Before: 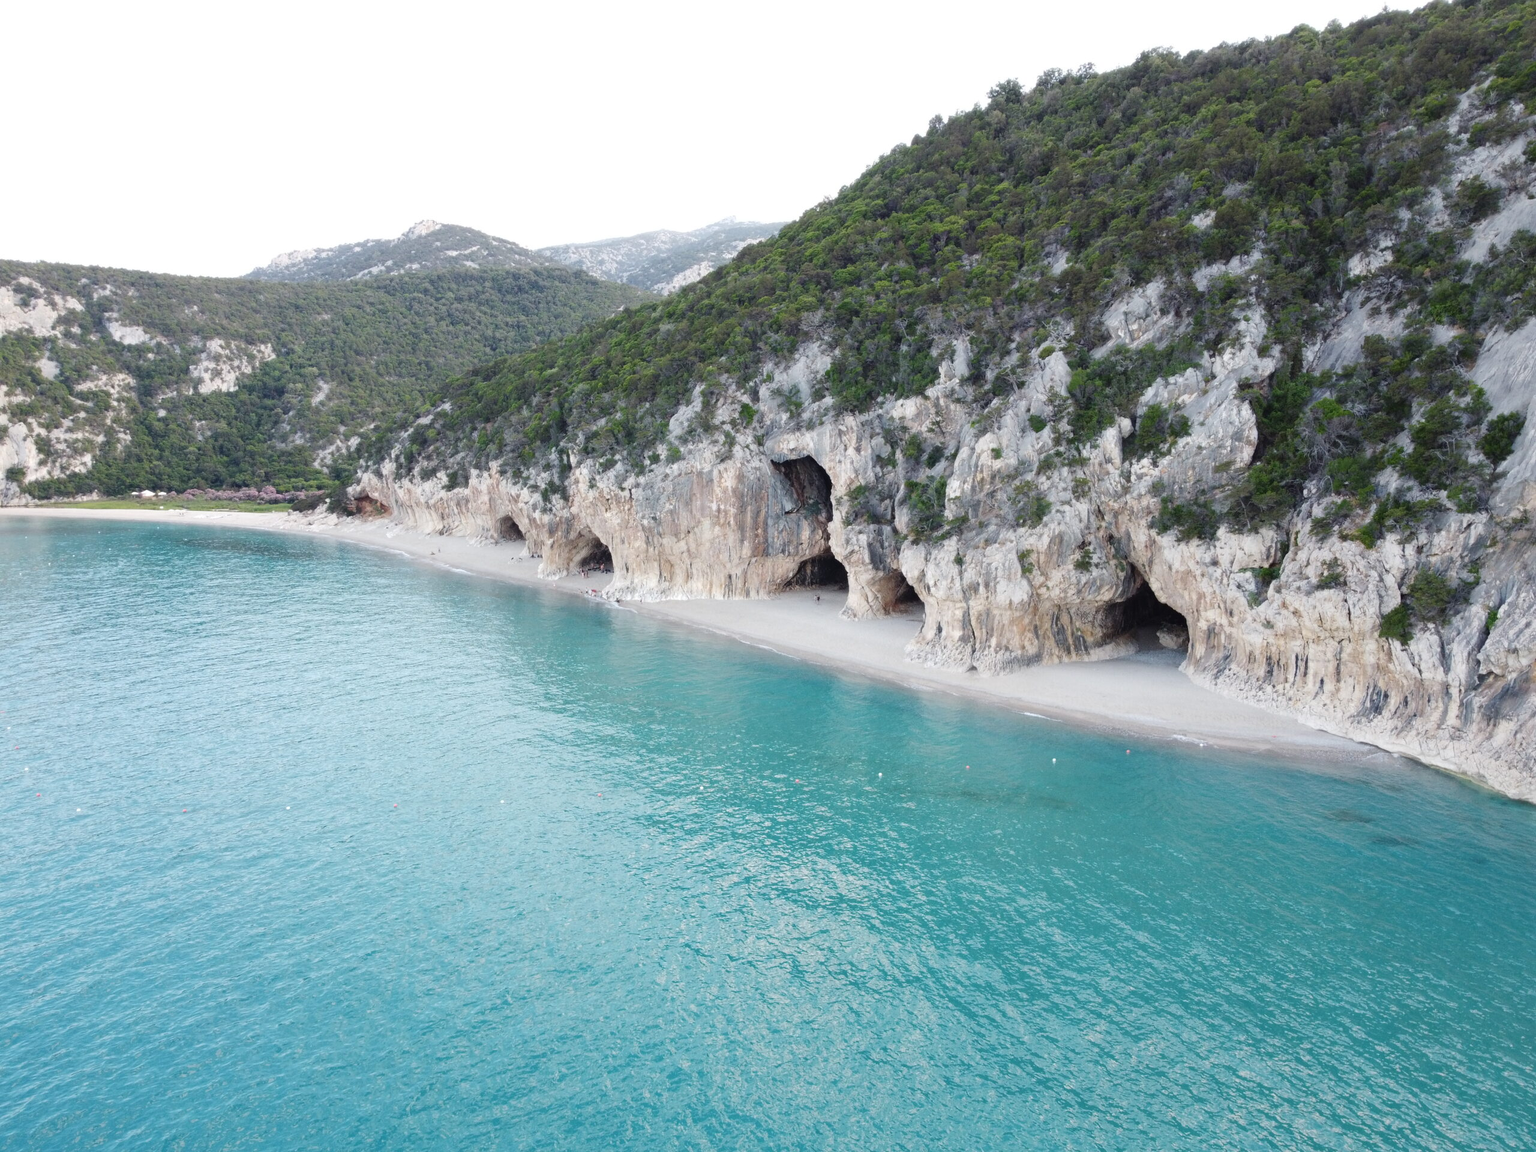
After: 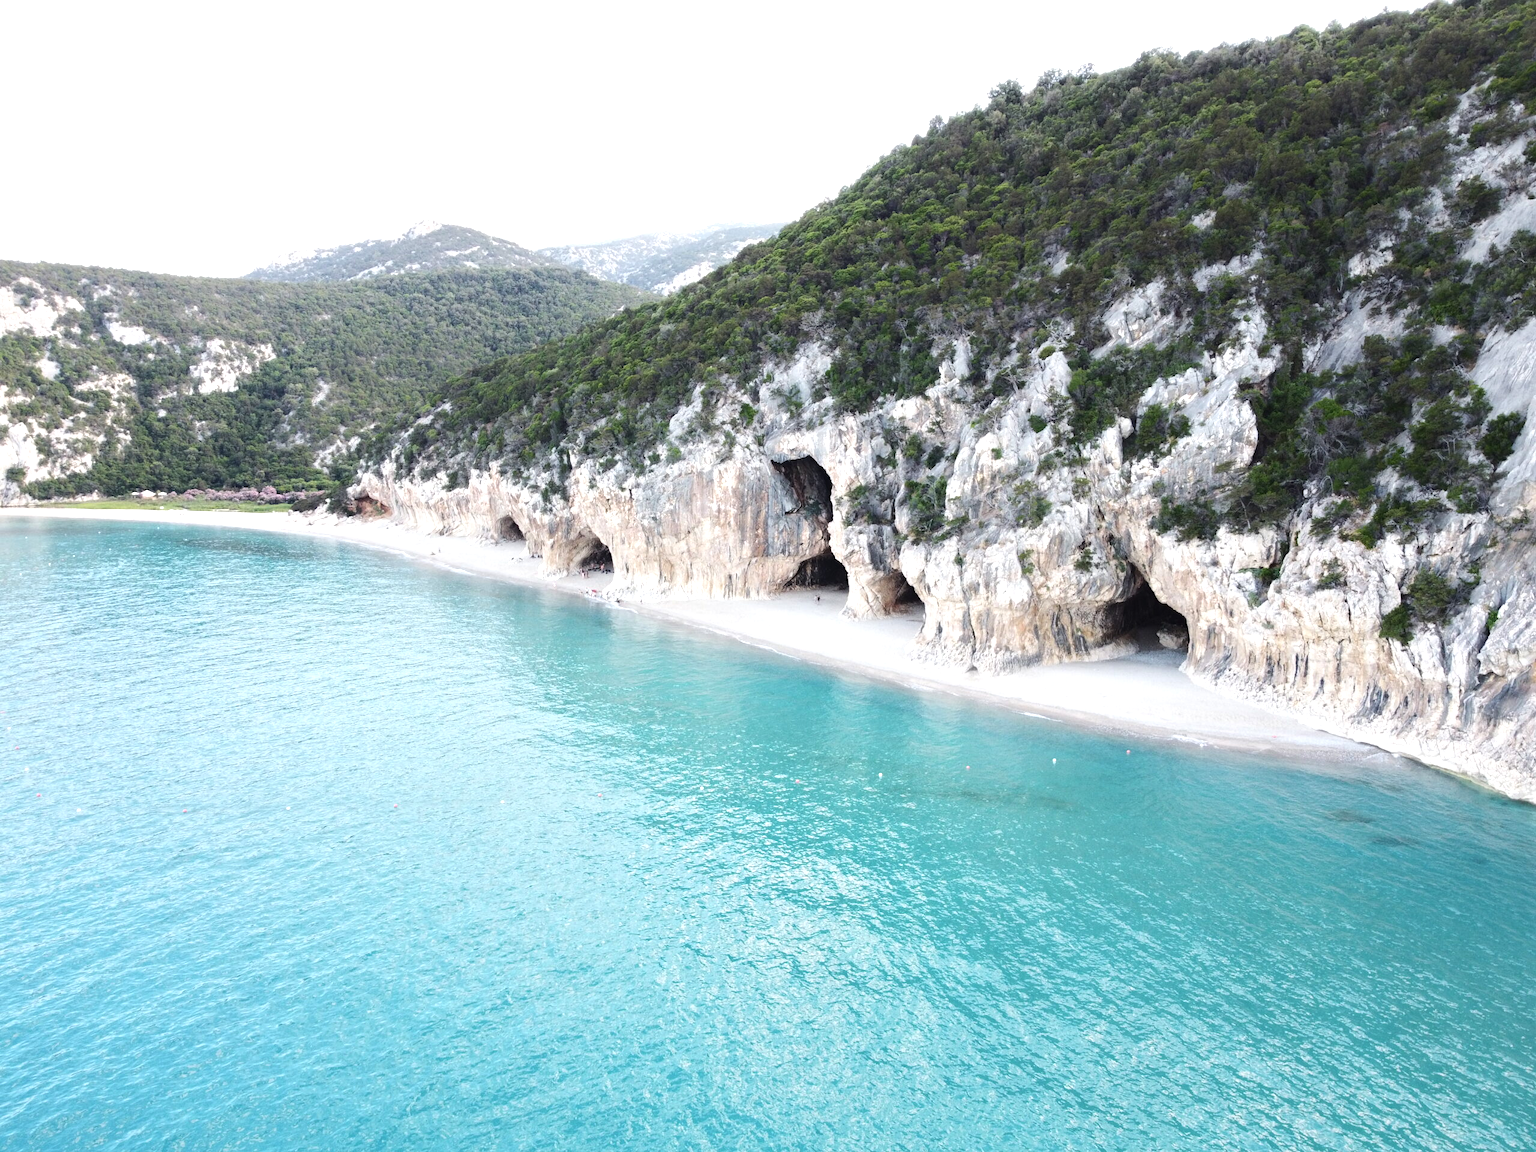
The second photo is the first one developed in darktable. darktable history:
contrast brightness saturation: saturation -0.05
tone equalizer: -8 EV 0.001 EV, -7 EV -0.002 EV, -6 EV 0.002 EV, -5 EV -0.03 EV, -4 EV -0.116 EV, -3 EV -0.169 EV, -2 EV 0.24 EV, -1 EV 0.702 EV, +0 EV 0.493 EV
